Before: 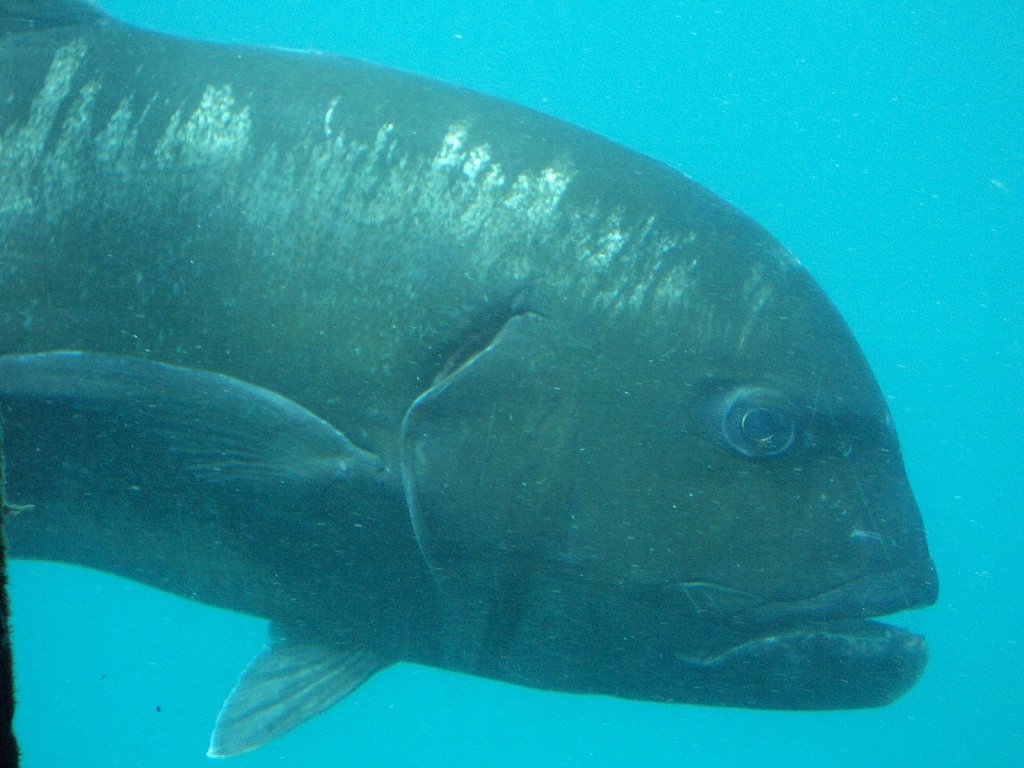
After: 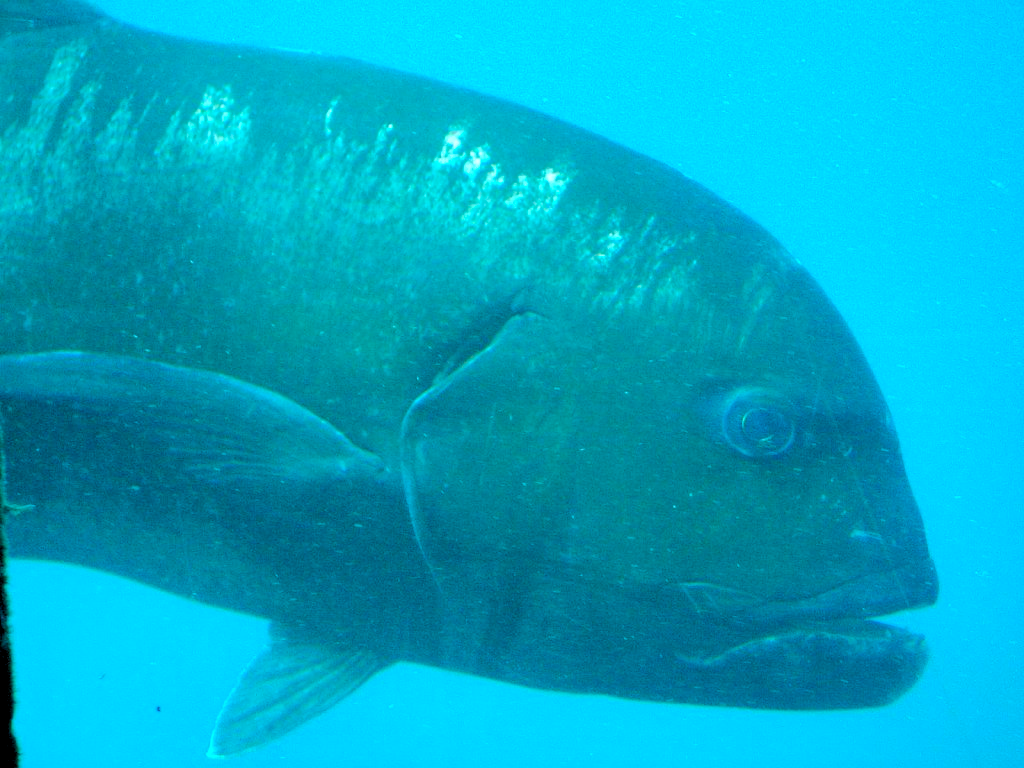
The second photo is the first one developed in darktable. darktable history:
rgb levels: levels [[0.01, 0.419, 0.839], [0, 0.5, 1], [0, 0.5, 1]]
color balance rgb: perceptual saturation grading › global saturation 25%, perceptual brilliance grading › mid-tones 10%, perceptual brilliance grading › shadows 15%, global vibrance 20%
shadows and highlights: shadows 60, soften with gaussian
color calibration: illuminant as shot in camera, x 0.358, y 0.373, temperature 4628.91 K
